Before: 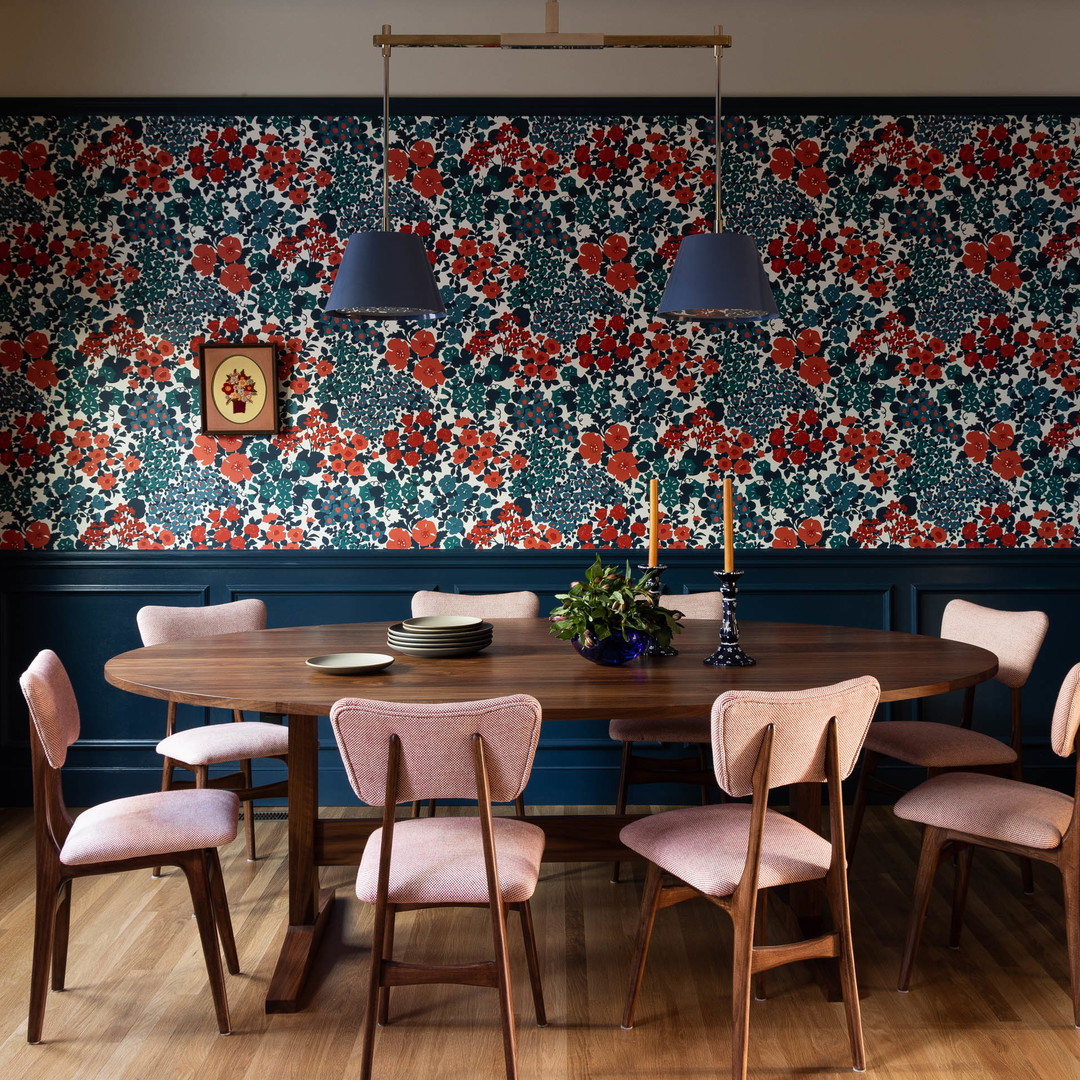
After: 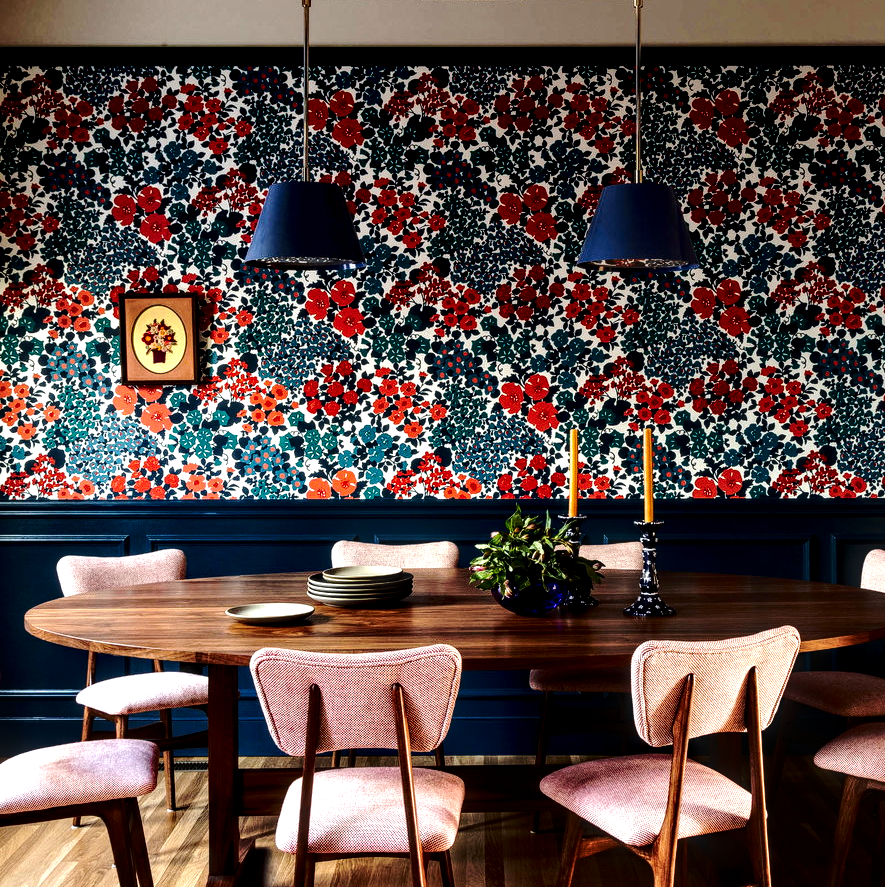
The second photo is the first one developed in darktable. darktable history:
local contrast: highlights 63%, shadows 53%, detail 168%, midtone range 0.513
tone curve: curves: ch0 [(0, 0) (0.003, 0.008) (0.011, 0.01) (0.025, 0.012) (0.044, 0.023) (0.069, 0.033) (0.1, 0.046) (0.136, 0.075) (0.177, 0.116) (0.224, 0.171) (0.277, 0.235) (0.335, 0.312) (0.399, 0.397) (0.468, 0.466) (0.543, 0.54) (0.623, 0.62) (0.709, 0.701) (0.801, 0.782) (0.898, 0.877) (1, 1)], color space Lab, independent channels, preserve colors none
base curve: curves: ch0 [(0, 0) (0.073, 0.04) (0.157, 0.139) (0.492, 0.492) (0.758, 0.758) (1, 1)], preserve colors none
crop and rotate: left 7.526%, top 4.665%, right 10.525%, bottom 13.173%
levels: levels [0, 0.478, 1]
color balance rgb: perceptual saturation grading › global saturation 10.569%, perceptual brilliance grading › global brilliance 10.106%, contrast 14.817%
